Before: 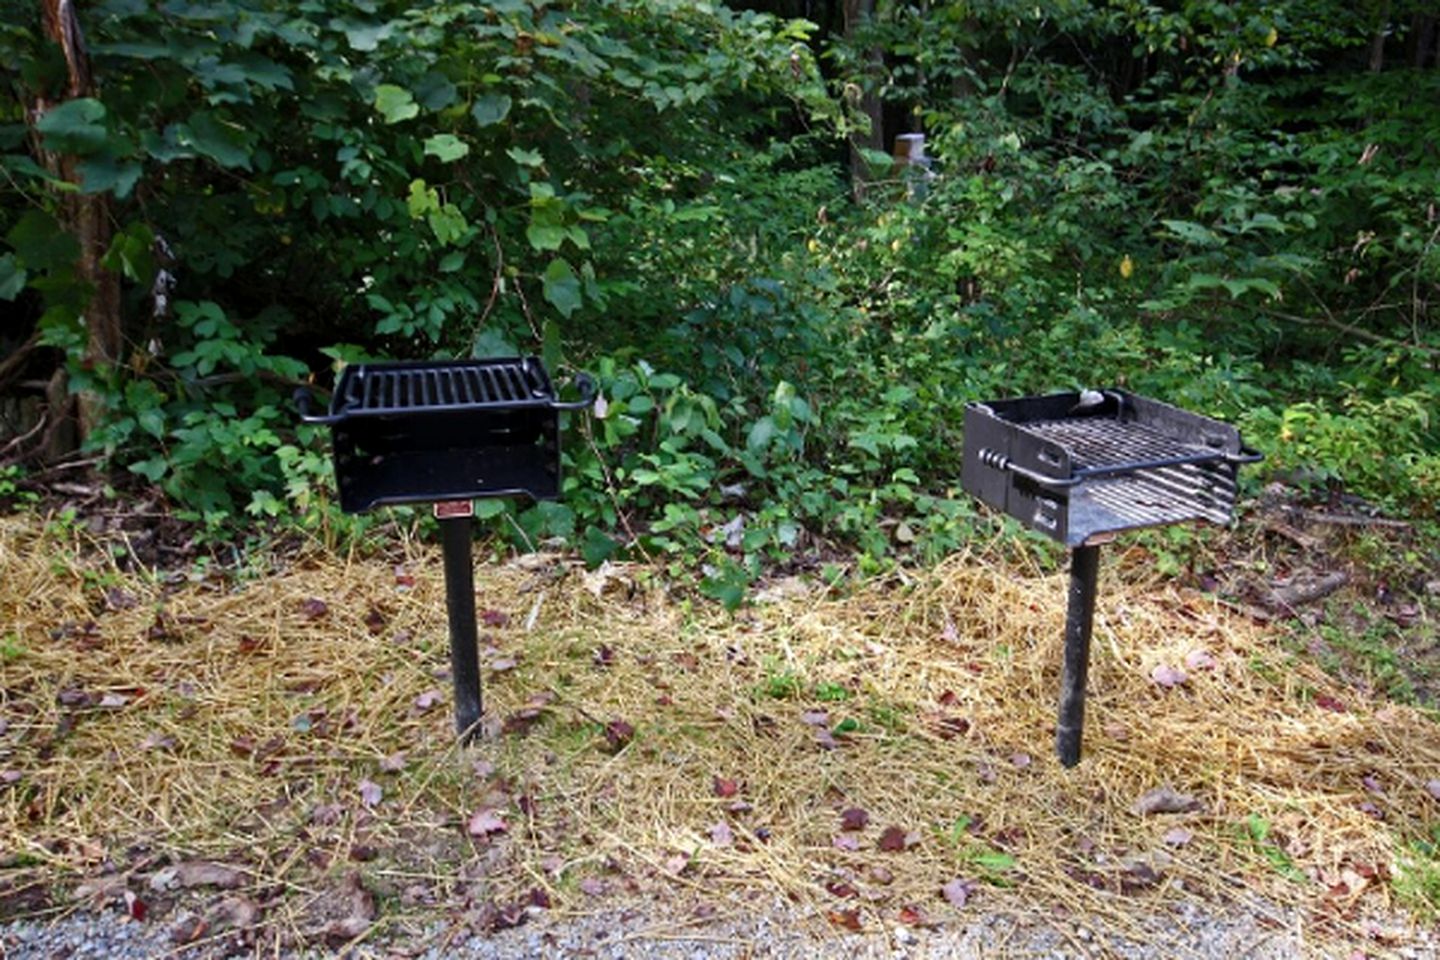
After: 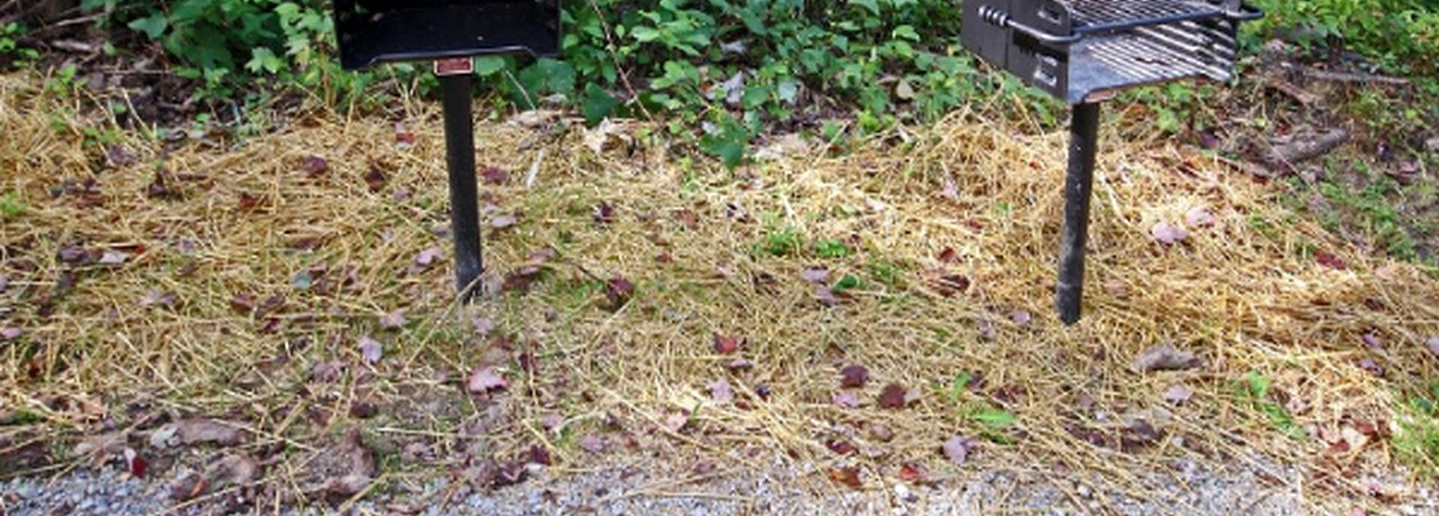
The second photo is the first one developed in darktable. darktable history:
crop and rotate: top 46.237%
shadows and highlights: shadows 25, highlights -25
